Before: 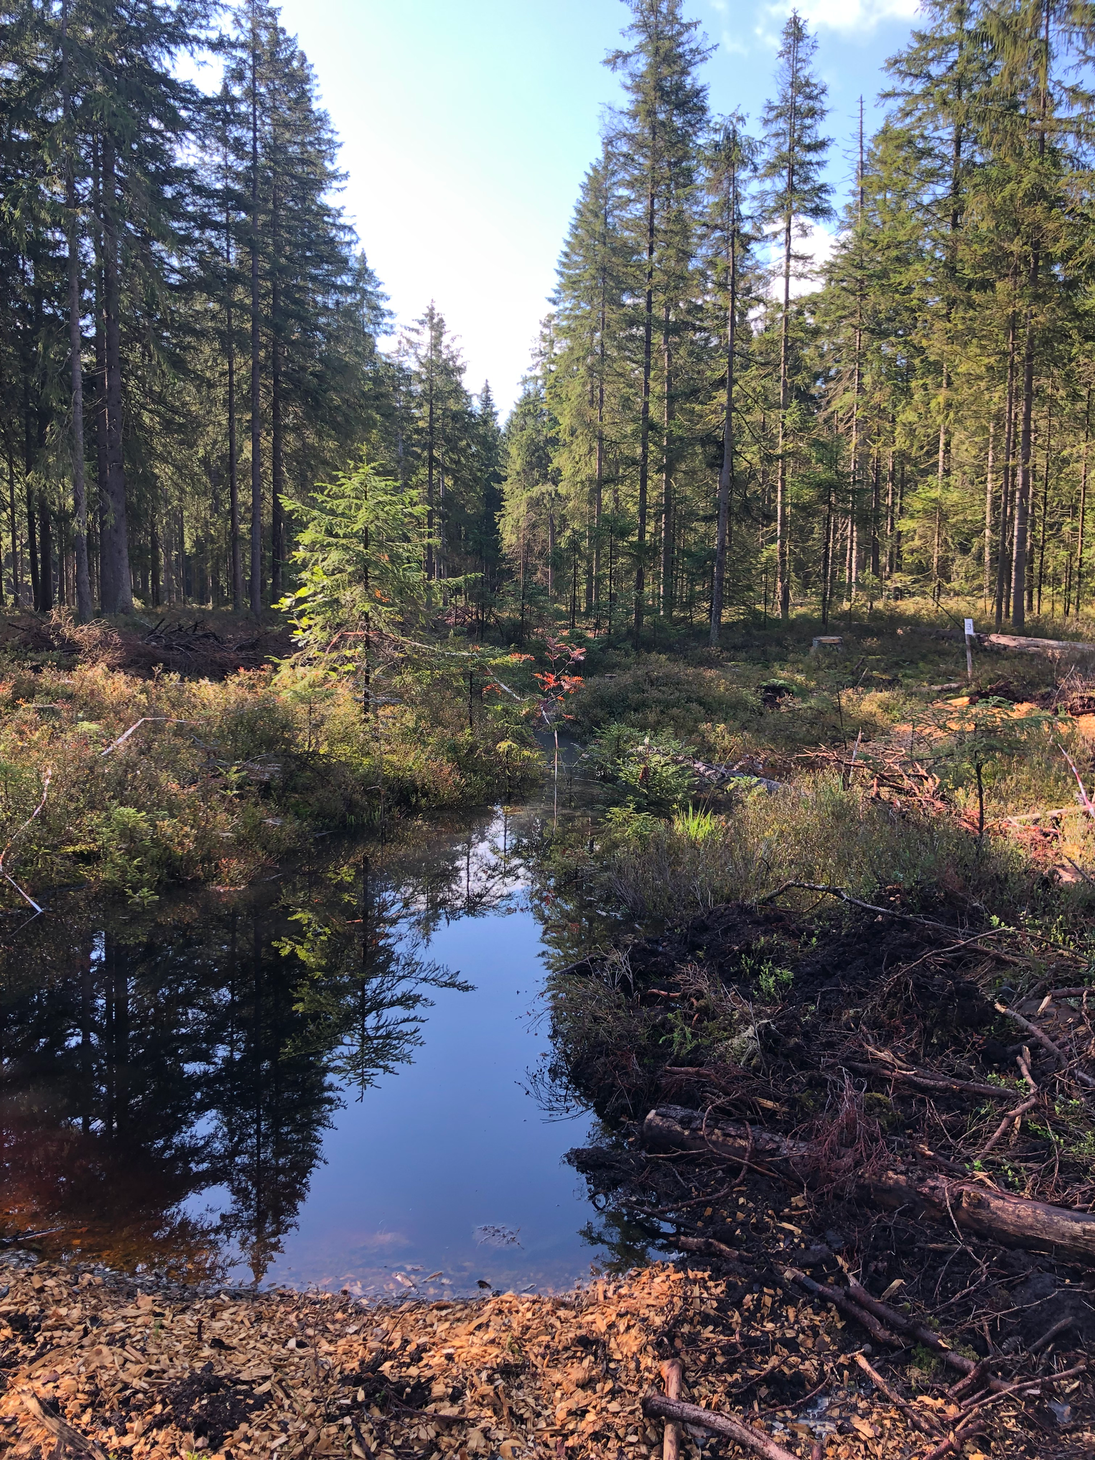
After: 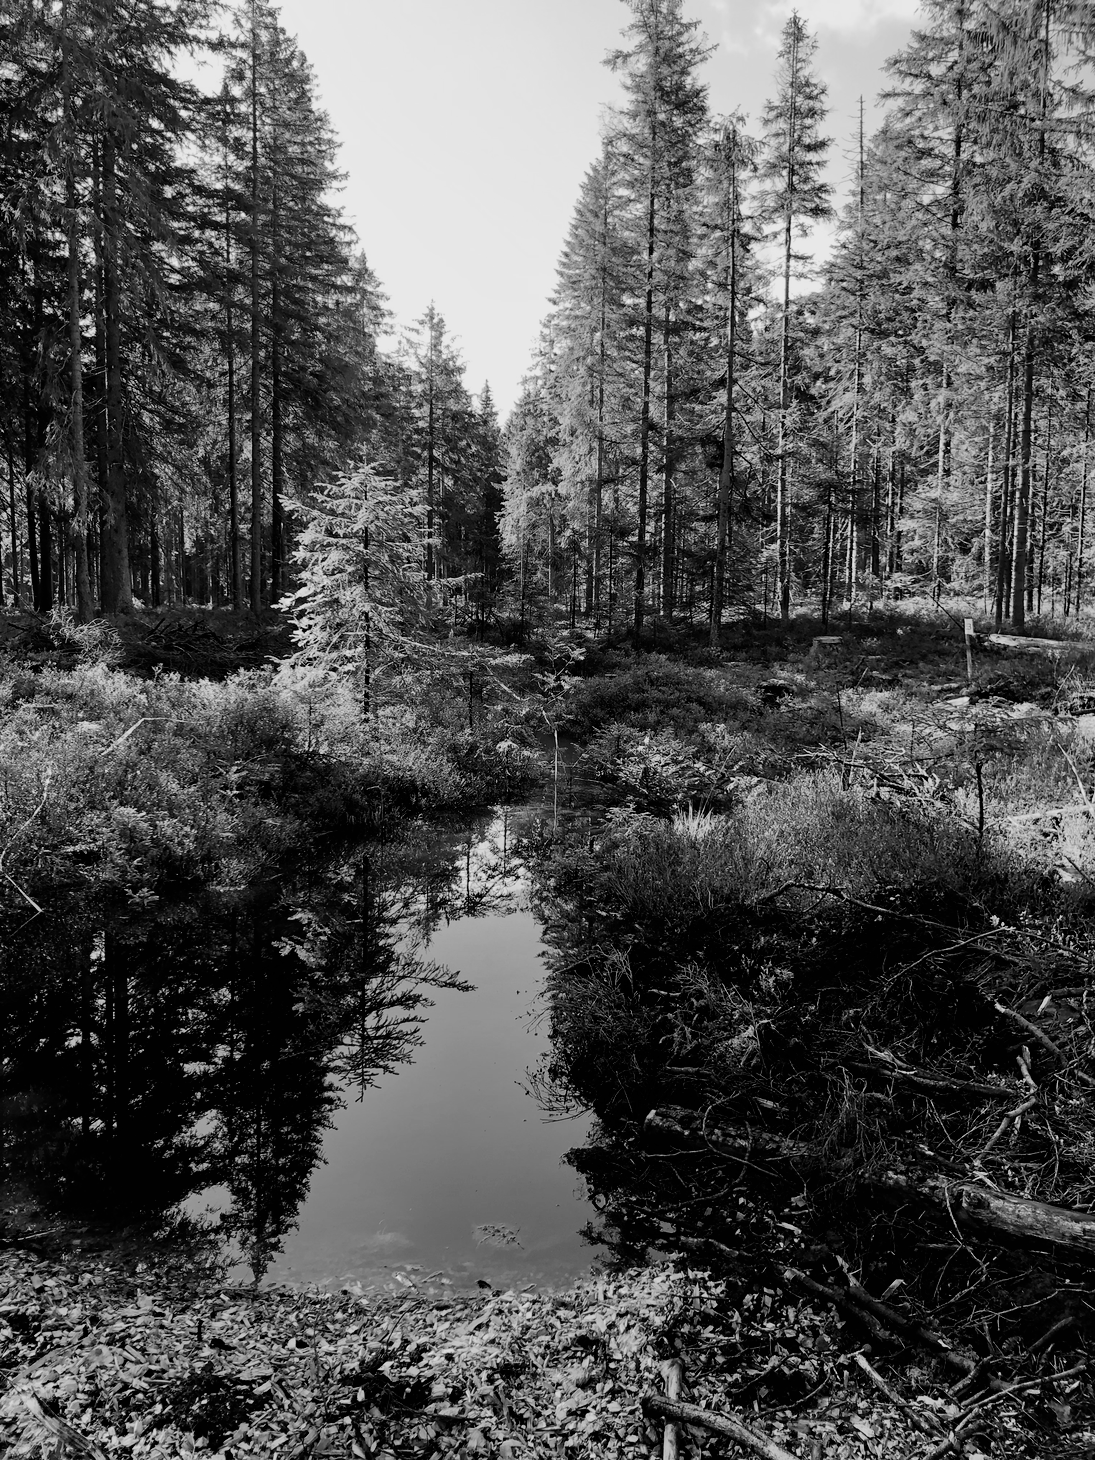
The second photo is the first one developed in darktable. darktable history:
monochrome: on, module defaults
filmic rgb: black relative exposure -5 EV, white relative exposure 3.5 EV, hardness 3.19, contrast 1.2, highlights saturation mix -50%
